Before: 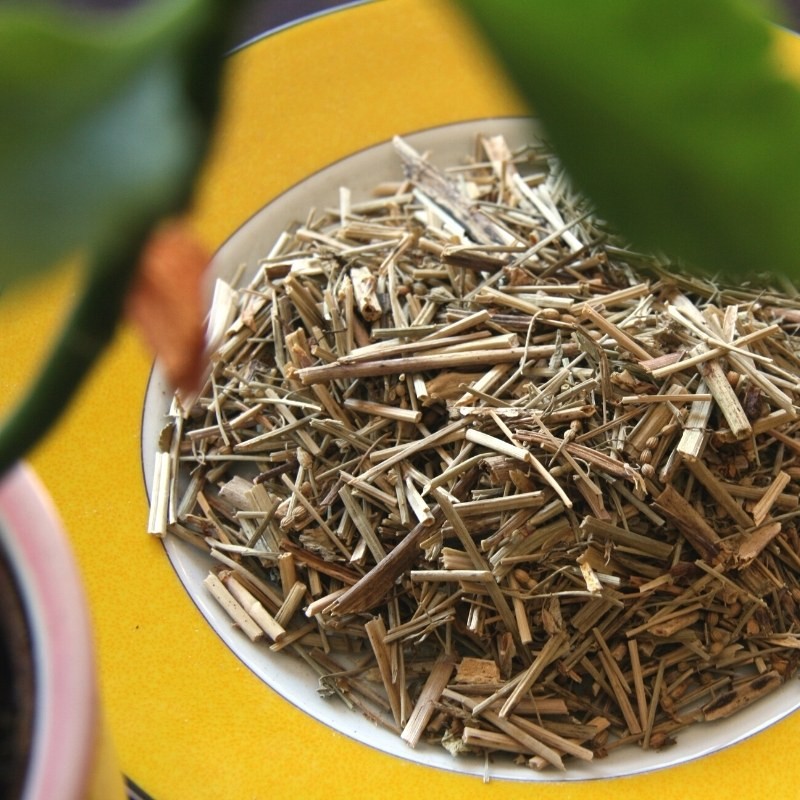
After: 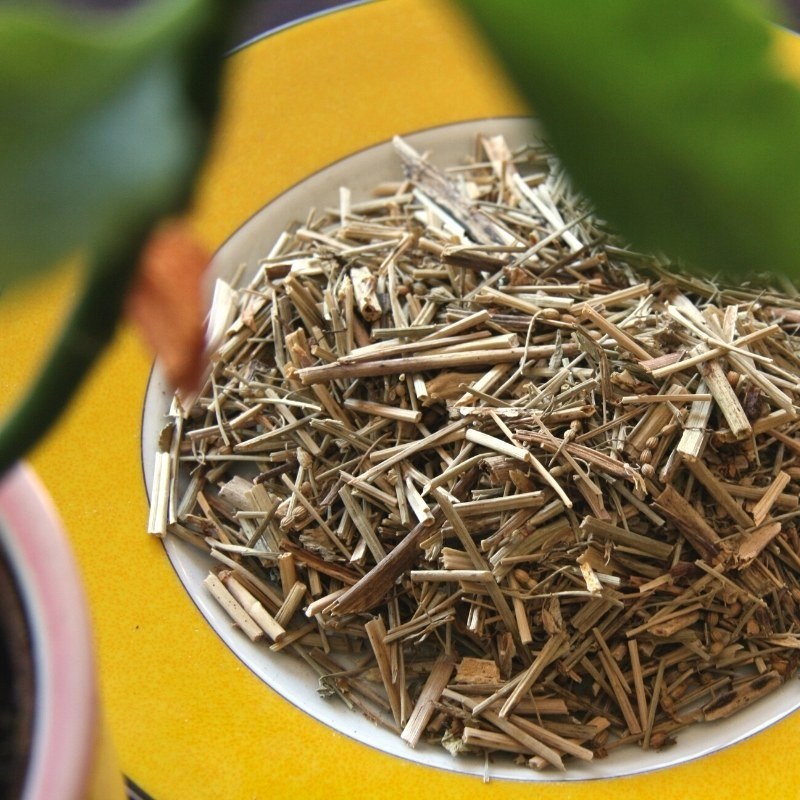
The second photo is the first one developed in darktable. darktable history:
shadows and highlights: shadows 60.93, soften with gaussian
